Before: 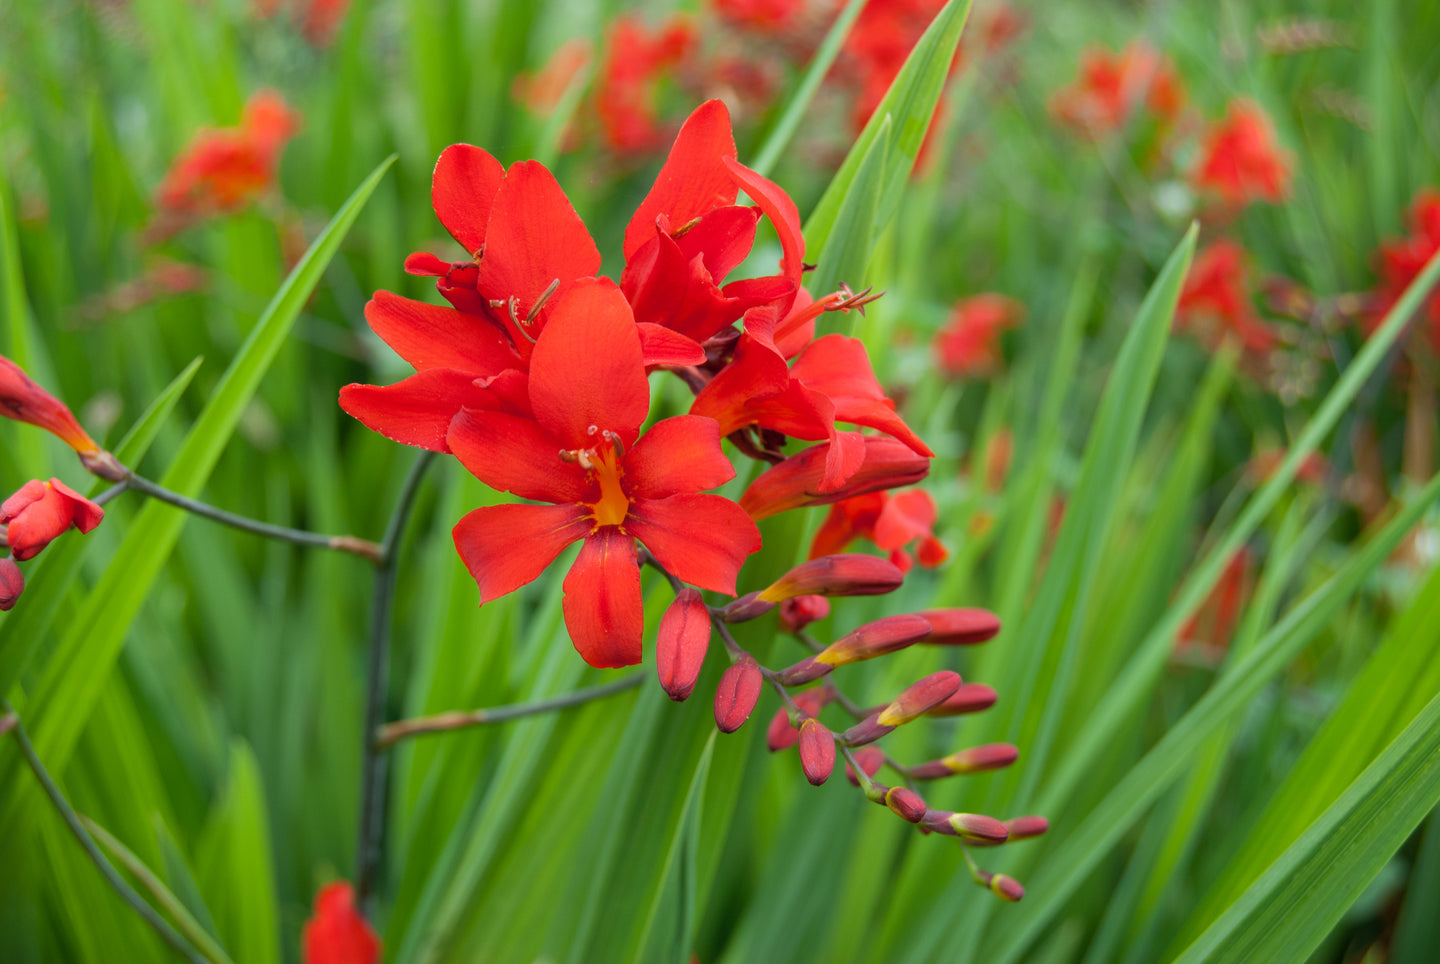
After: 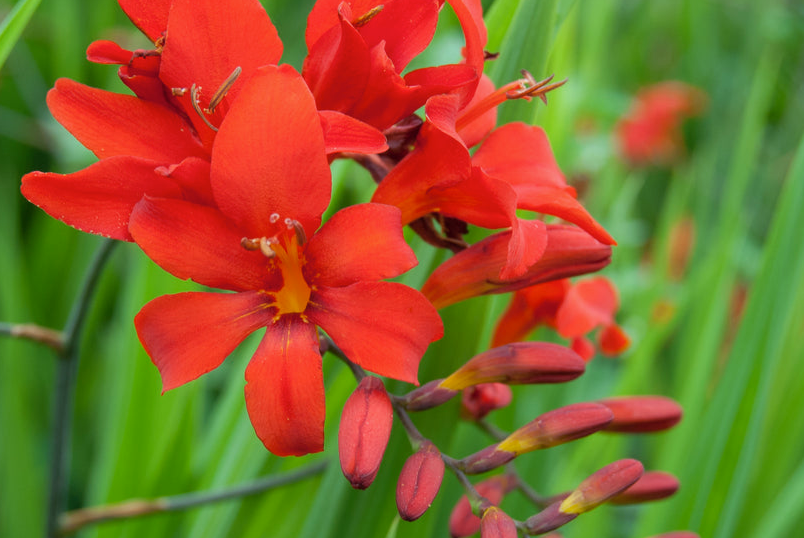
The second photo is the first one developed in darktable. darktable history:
crop and rotate: left 22.13%, top 22.054%, right 22.026%, bottom 22.102%
color correction: highlights a* -6.69, highlights b* 0.49
